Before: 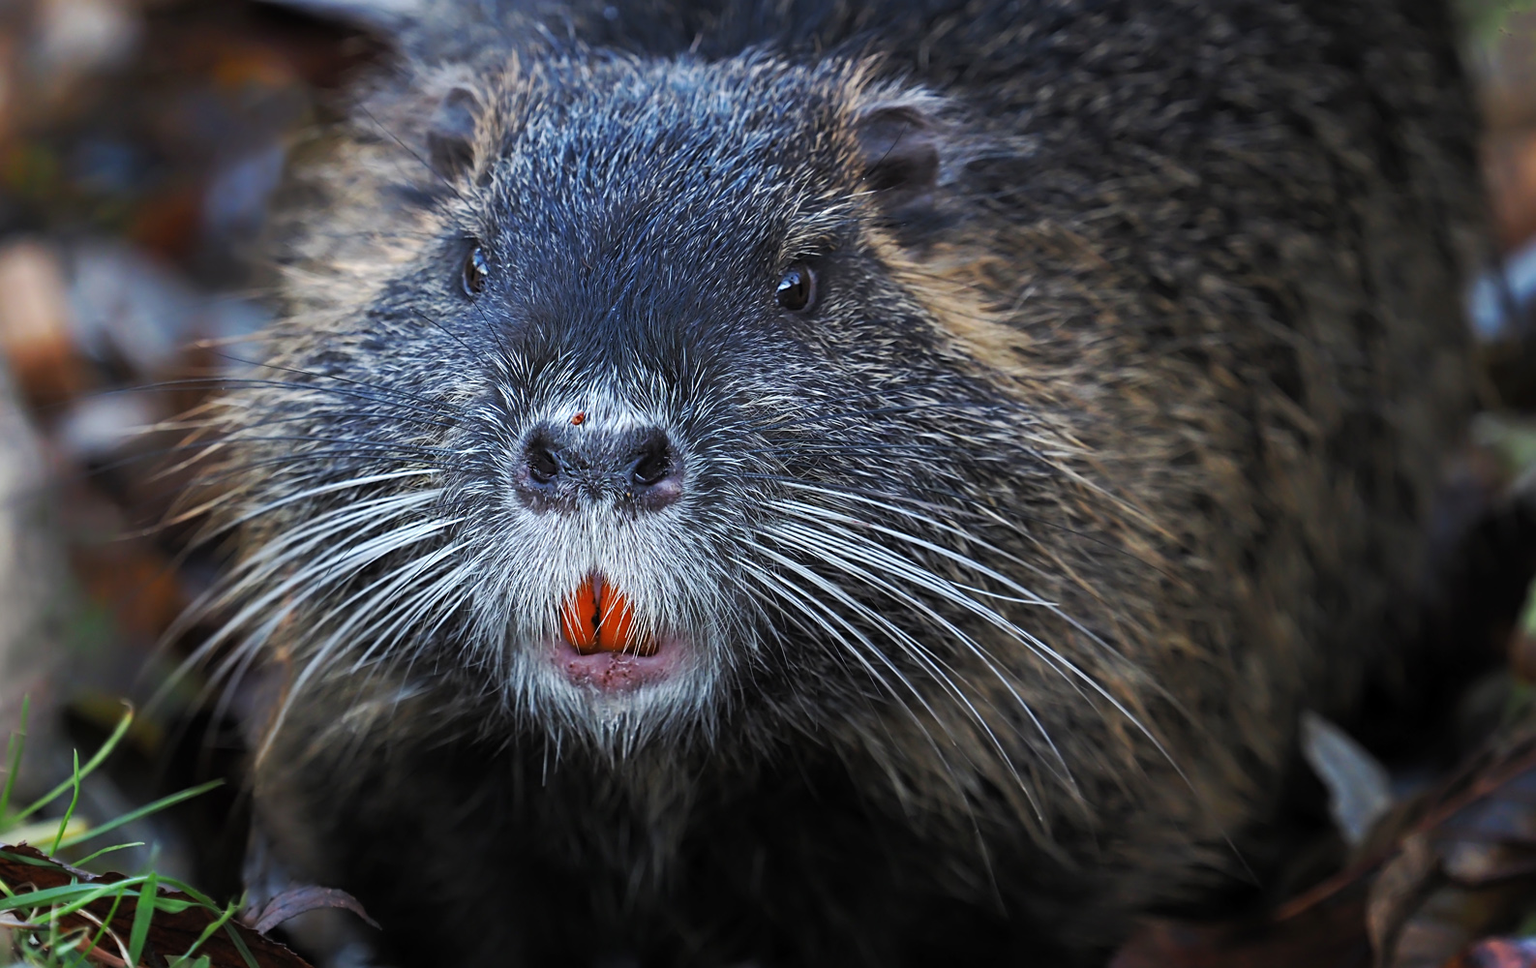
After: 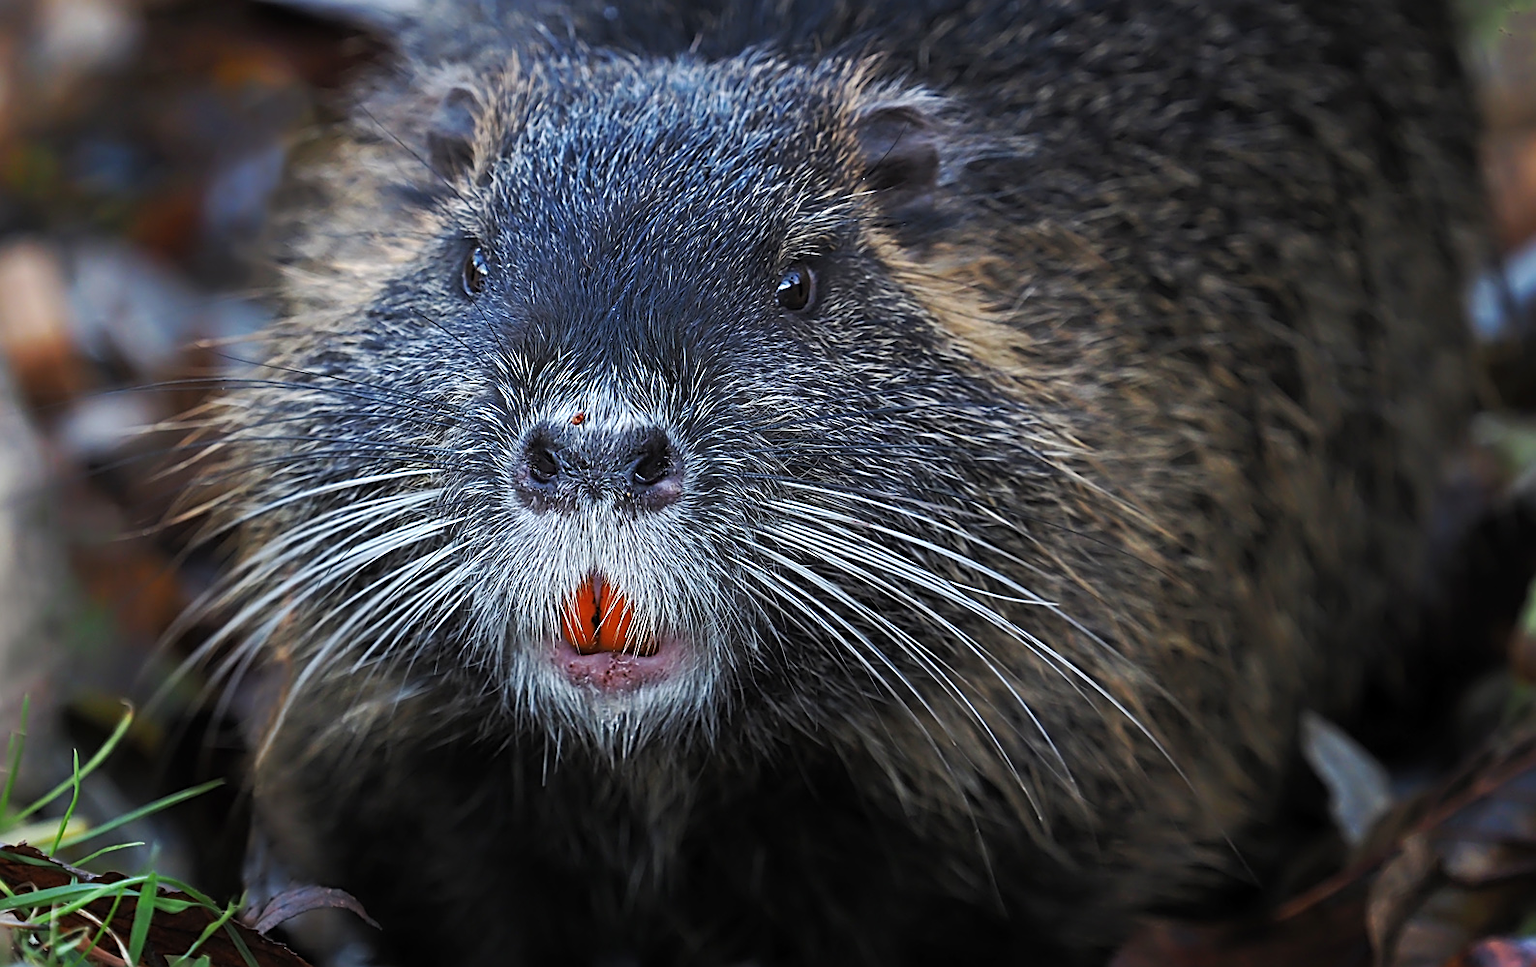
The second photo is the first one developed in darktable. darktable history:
shadows and highlights: radius 334.95, shadows 65.32, highlights 5.76, compress 87.96%, soften with gaussian
sharpen: amount 0.491
